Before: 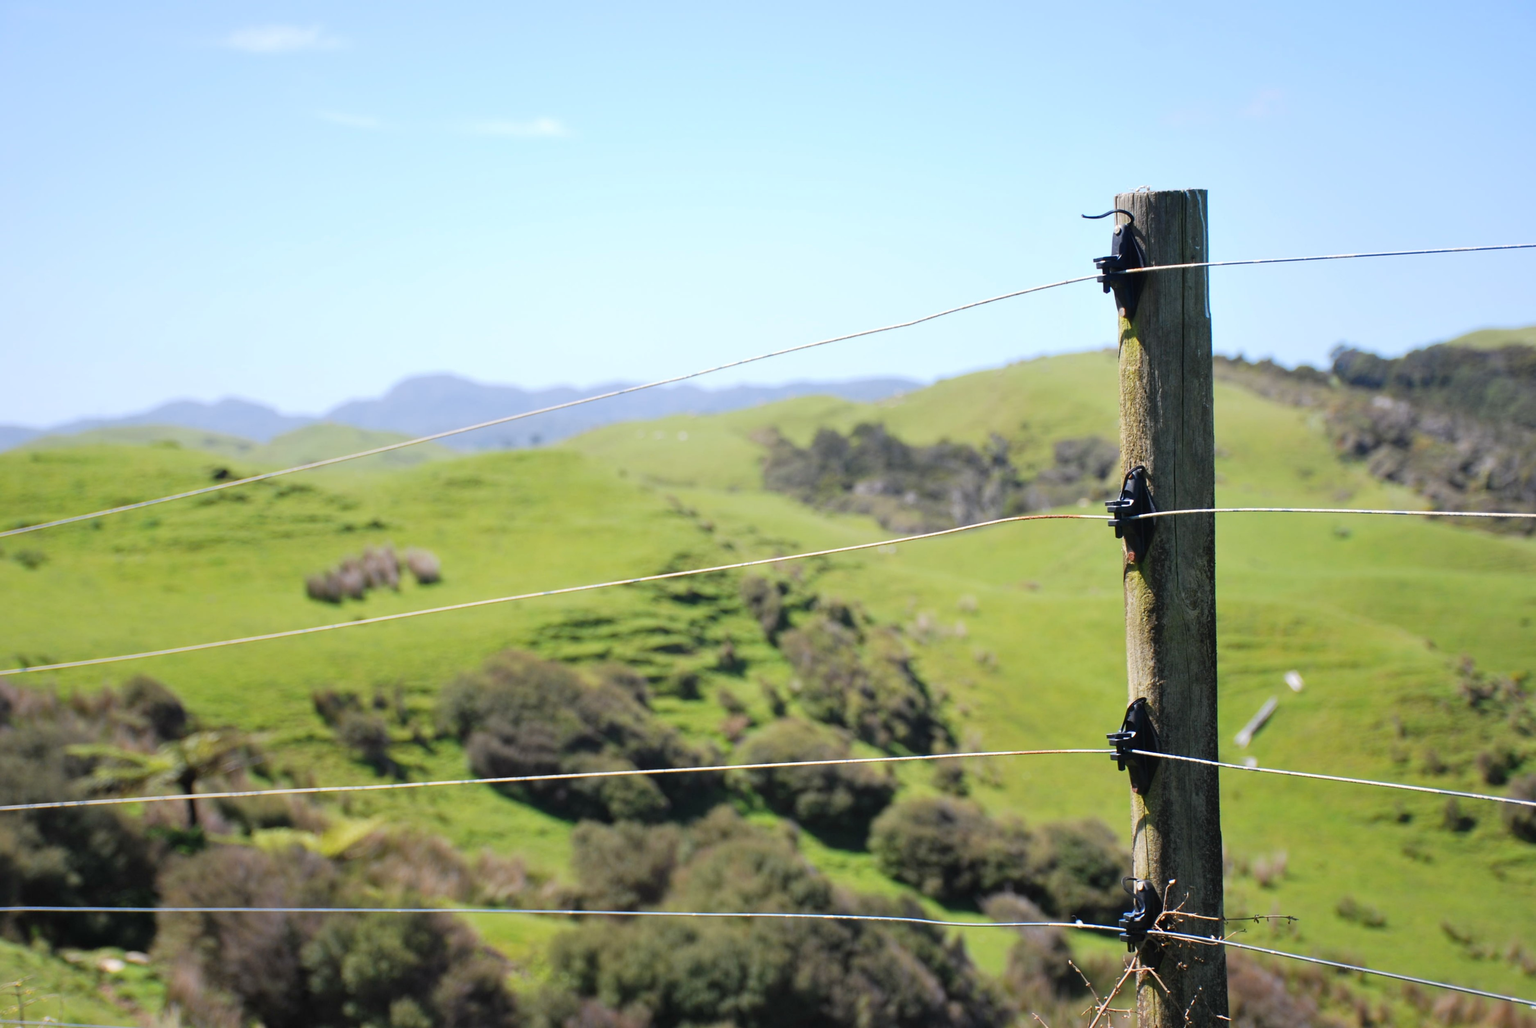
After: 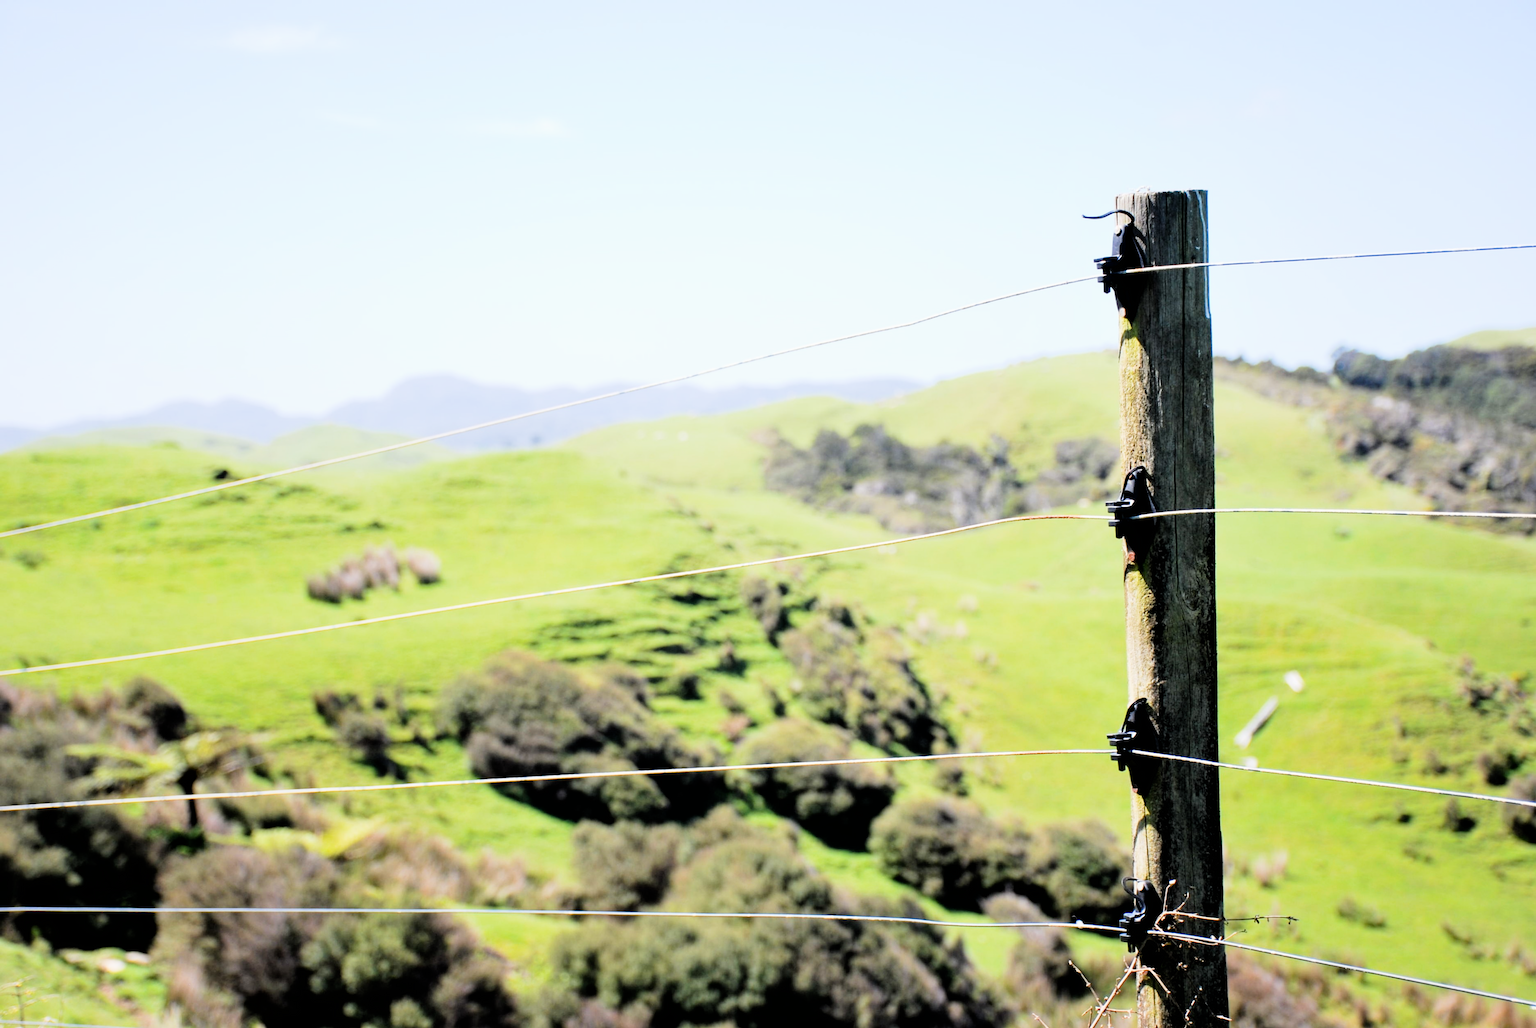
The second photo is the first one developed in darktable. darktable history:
exposure: black level correction 0.008, exposure 0.979 EV, compensate highlight preservation false
filmic rgb: black relative exposure -5 EV, hardness 2.88, contrast 1.4, highlights saturation mix -30%
